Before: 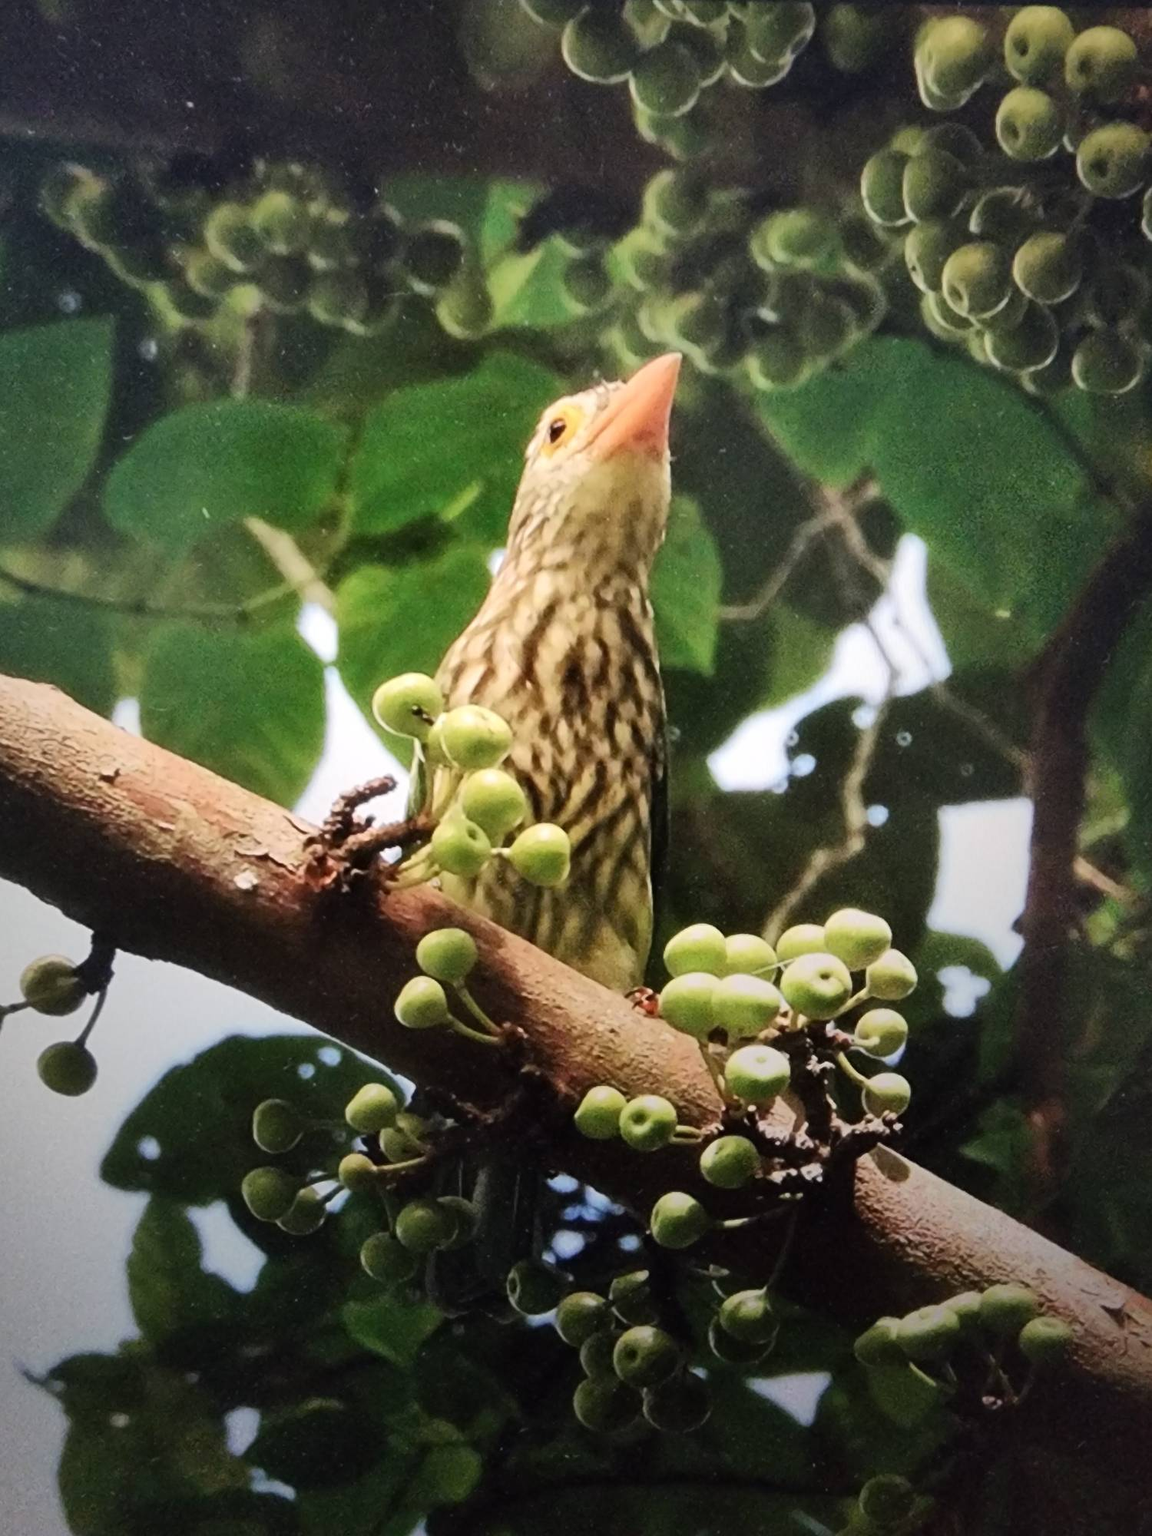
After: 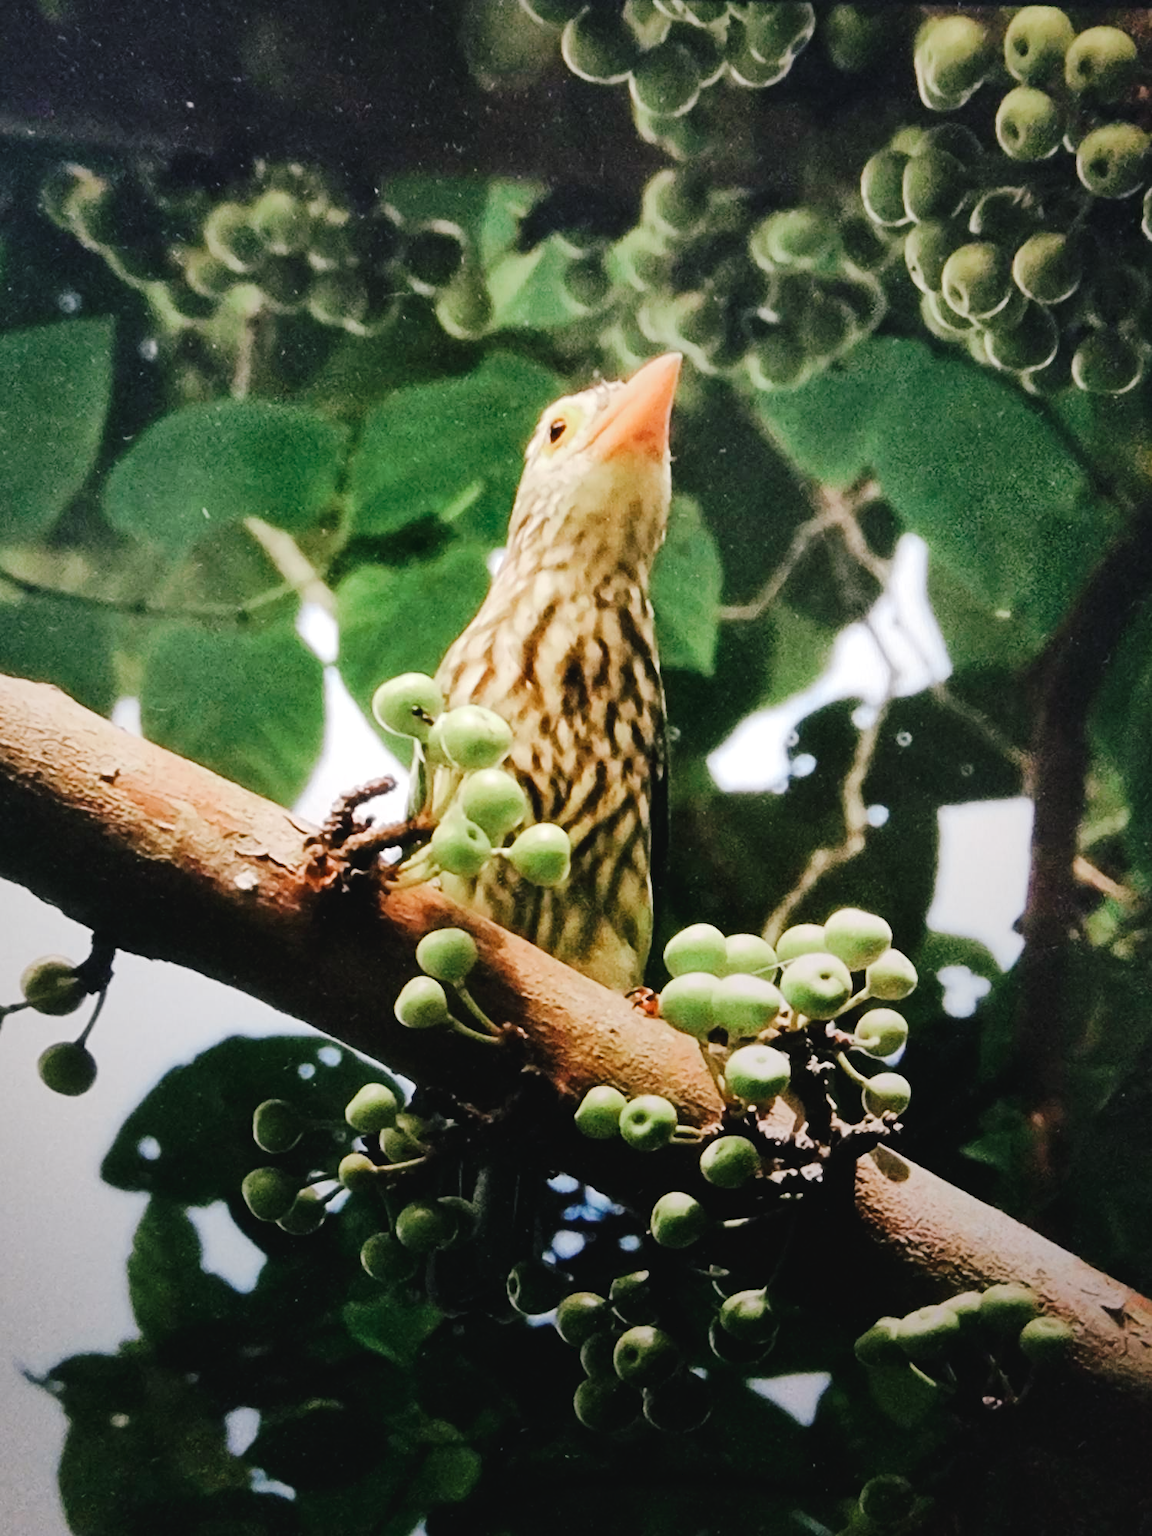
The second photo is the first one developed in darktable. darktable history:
tone curve: curves: ch0 [(0, 0) (0.003, 0.036) (0.011, 0.039) (0.025, 0.039) (0.044, 0.043) (0.069, 0.05) (0.1, 0.072) (0.136, 0.102) (0.177, 0.144) (0.224, 0.204) (0.277, 0.288) (0.335, 0.384) (0.399, 0.477) (0.468, 0.575) (0.543, 0.652) (0.623, 0.724) (0.709, 0.785) (0.801, 0.851) (0.898, 0.915) (1, 1)], preserve colors none
color look up table: target L [91.36, 90.6, 85.22, 86.98, 80.74, 71.79, 58.28, 56.72, 60.57, 51.08, 37.01, 27.71, 8.723, 200.55, 101.99, 88.77, 82.12, 77.07, 62.19, 60.91, 57.58, 55.92, 51.49, 45.65, 41.63, 37.35, 30.45, 30.9, 17.81, 81.12, 74.23, 64.09, 72.74, 55.87, 57.28, 52.54, 50.1, 35.95, 33.04, 32.08, 18.31, 10.78, 77.78, 63.11, 58.57, 59.13, 38.11, 36.32, 14.97], target a [-27.63, -21.67, -38.74, -41.41, -18.15, -33.46, -56.39, -38.74, -6.052, -14.03, -28.84, -20.61, -15.95, 0, 0, 2.694, 3.242, 27.2, 45.18, 32.01, 61.94, 45.62, 20.34, 51.72, 59.19, 50.47, 4.066, 36.09, 24.01, 20.65, 39.58, 24.57, 50.59, 66.92, 71.74, 20.61, 6.979, 41.78, 25.02, 19.18, 19.74, 14.48, -41.12, -42.03, -19.88, -20.53, -9.083, -19.14, -1.028], target b [41.12, 18.03, 25.37, 12.61, -0.641, 16.45, 36.65, 42.25, 5.789, 33.91, 24.54, 15.19, 11.45, 0, -0.001, 23.34, 57.48, 7.106, 61.44, 44.27, 32.64, 10.01, 46.44, 45.98, 46.46, 13.06, 3.067, 36.49, 27.34, -20.84, -13.43, -4.953, -32.11, -6.188, -28.67, -39.96, -60.47, -56.79, -21.03, -69.73, -38.32, -2.76, -24.12, -2.089, -44.53, -16.59, -18.4, -3.986, -18.61], num patches 49
